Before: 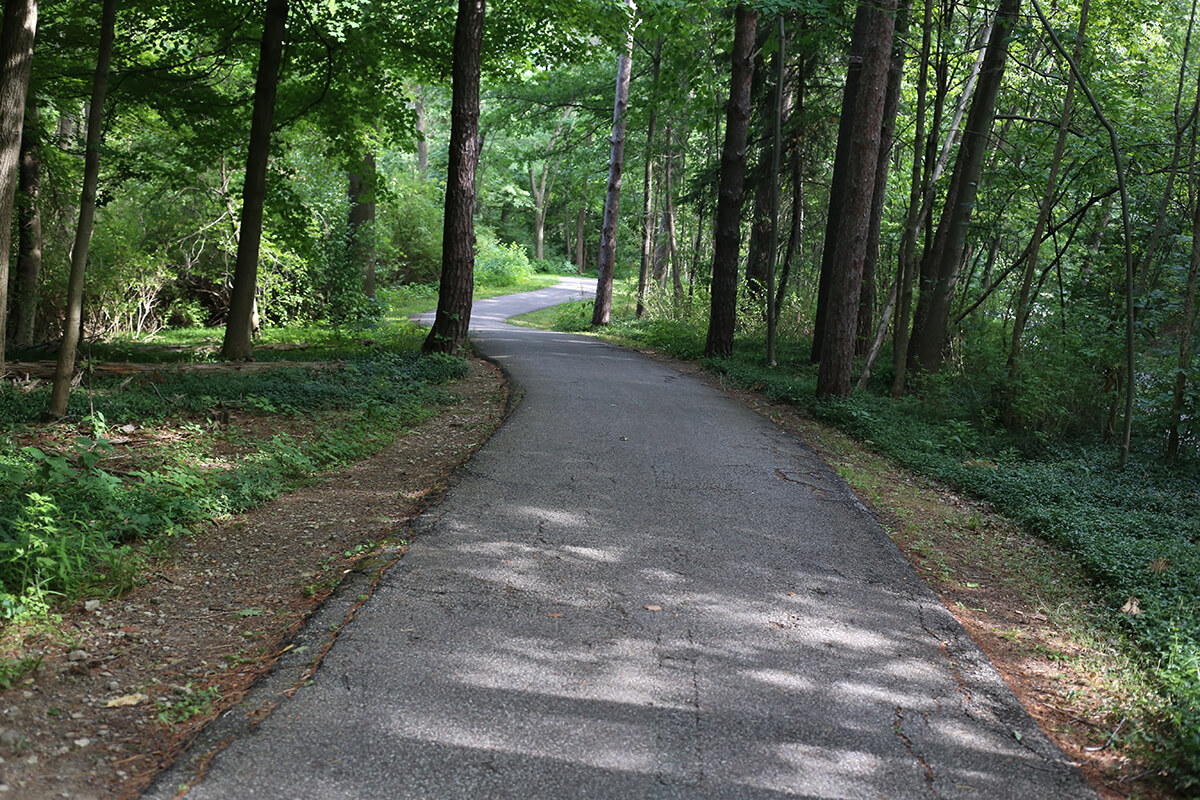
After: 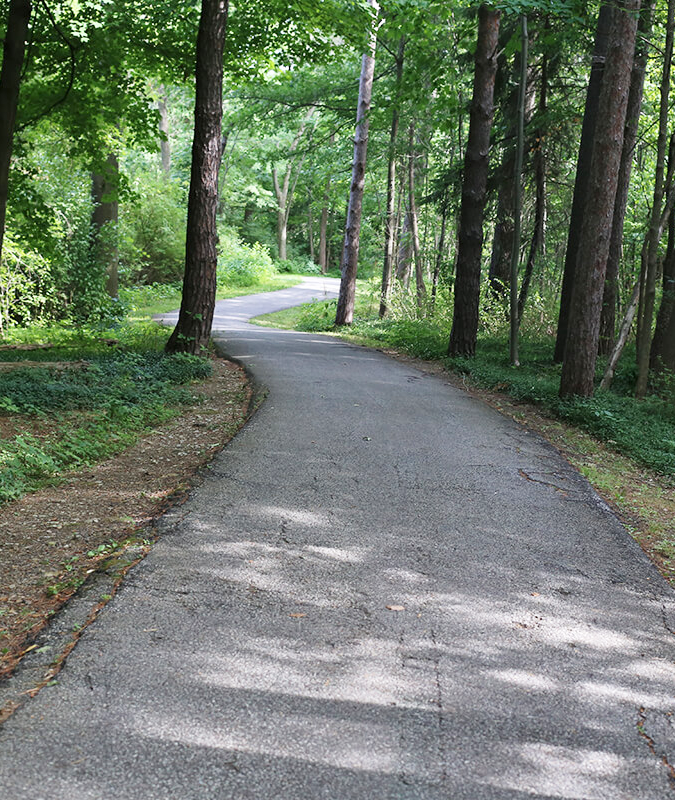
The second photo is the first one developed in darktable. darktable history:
base curve: curves: ch0 [(0, 0) (0.204, 0.334) (0.55, 0.733) (1, 1)], preserve colors none
crop: left 21.496%, right 22.254%
